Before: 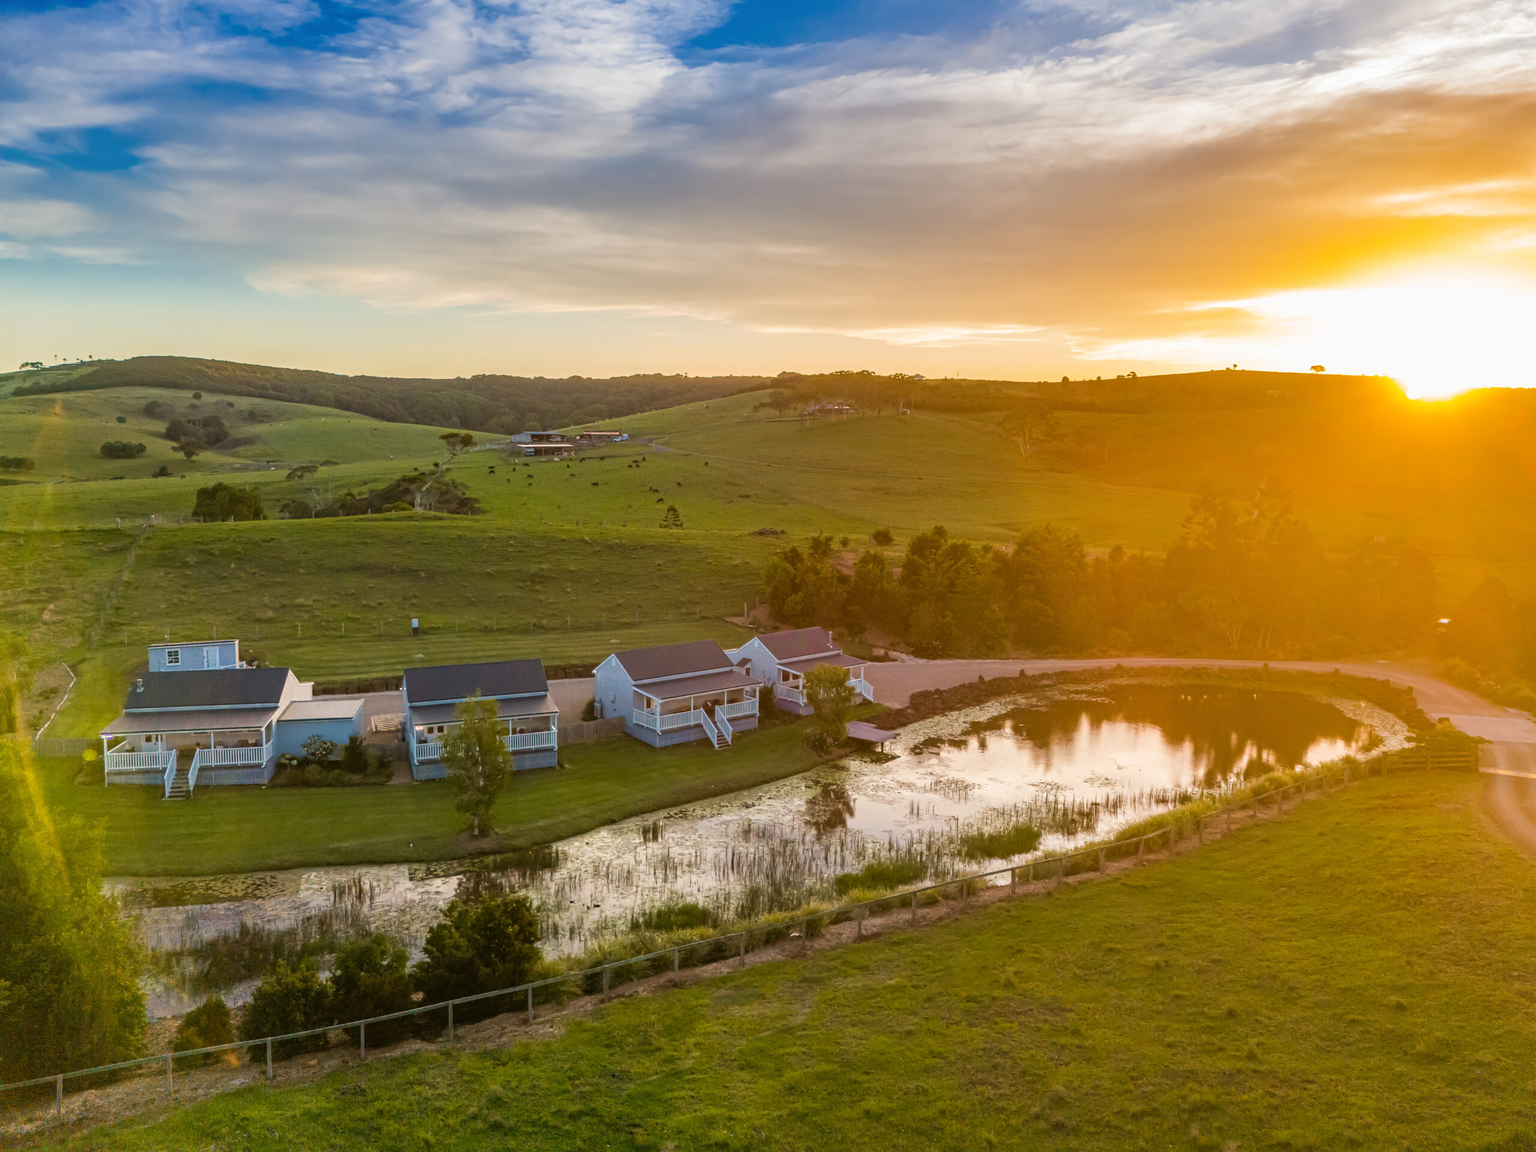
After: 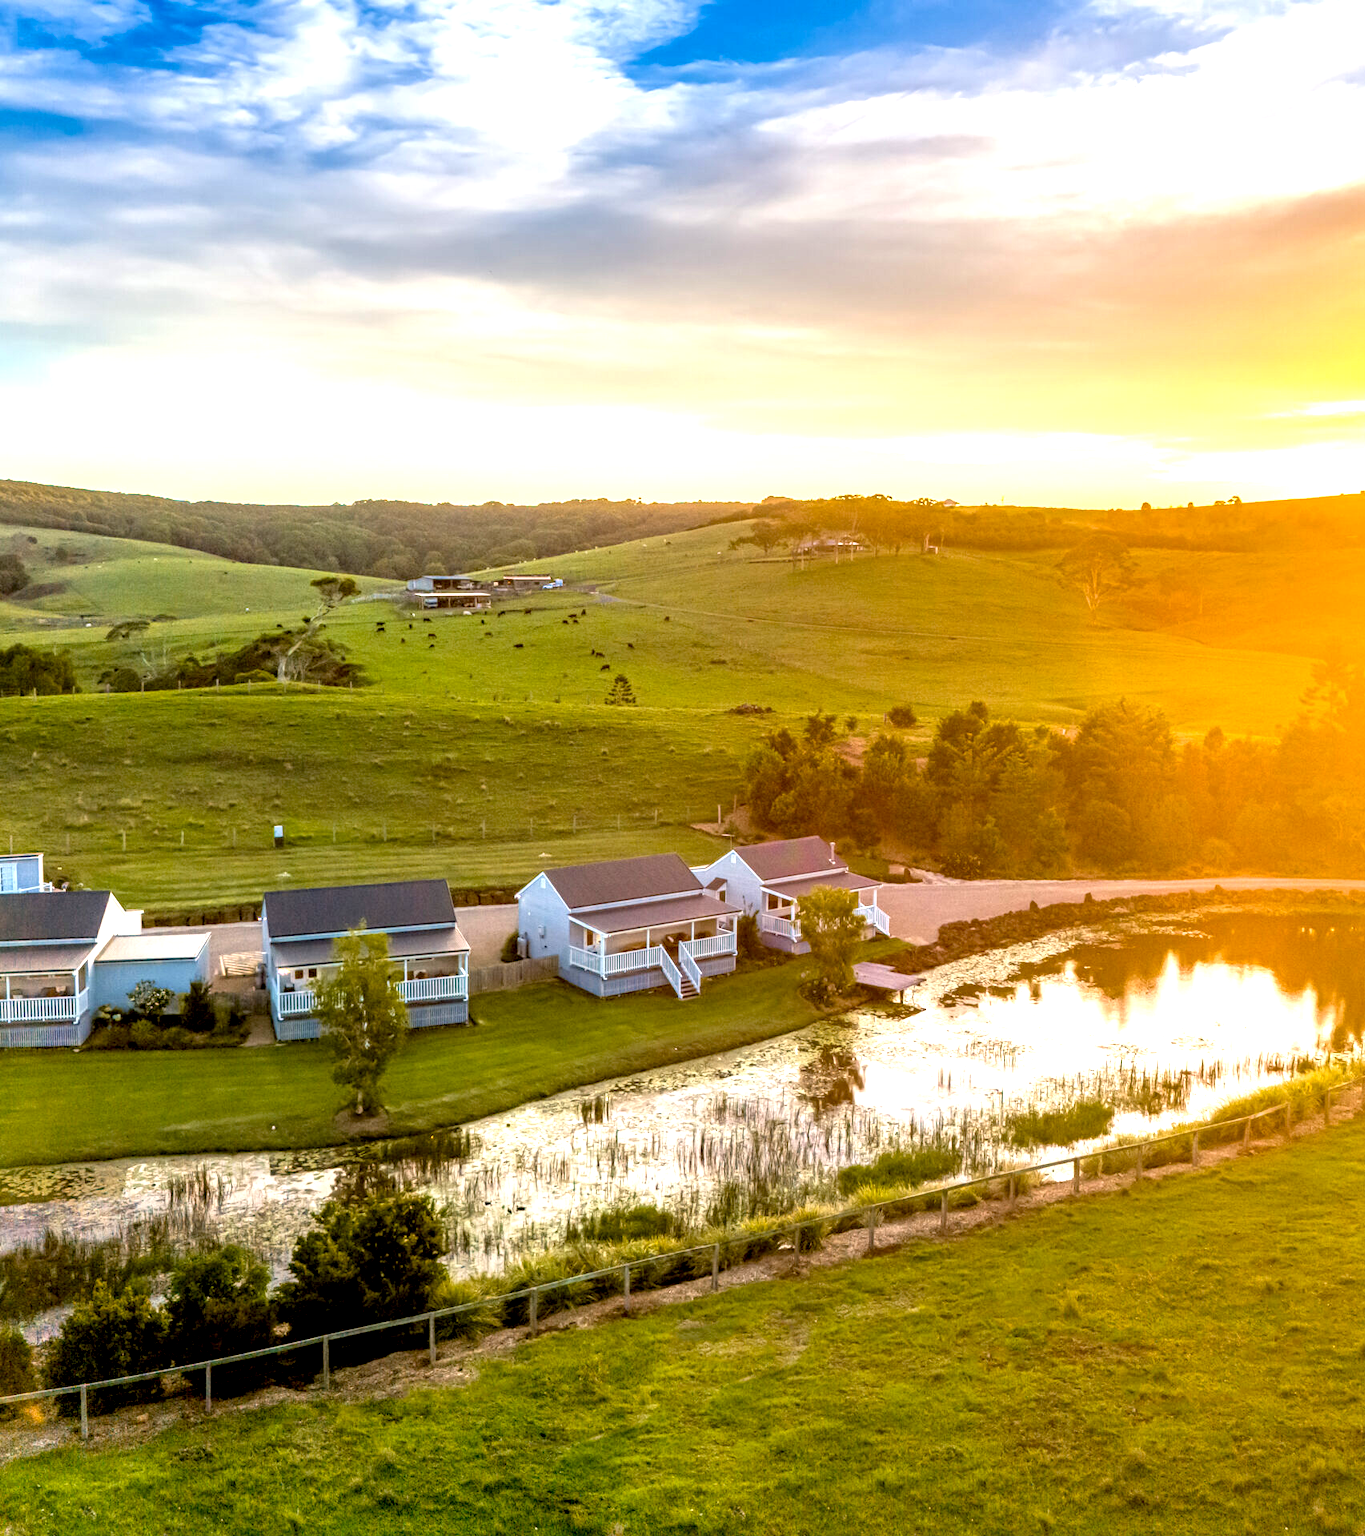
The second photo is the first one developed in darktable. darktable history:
tone equalizer: -8 EV -0.42 EV, -7 EV -0.421 EV, -6 EV -0.359 EV, -5 EV -0.21 EV, -3 EV 0.219 EV, -2 EV 0.359 EV, -1 EV 0.373 EV, +0 EV 0.412 EV
crop and rotate: left 13.449%, right 19.909%
exposure: black level correction 0.012, exposure 0.697 EV, compensate highlight preservation false
local contrast: on, module defaults
